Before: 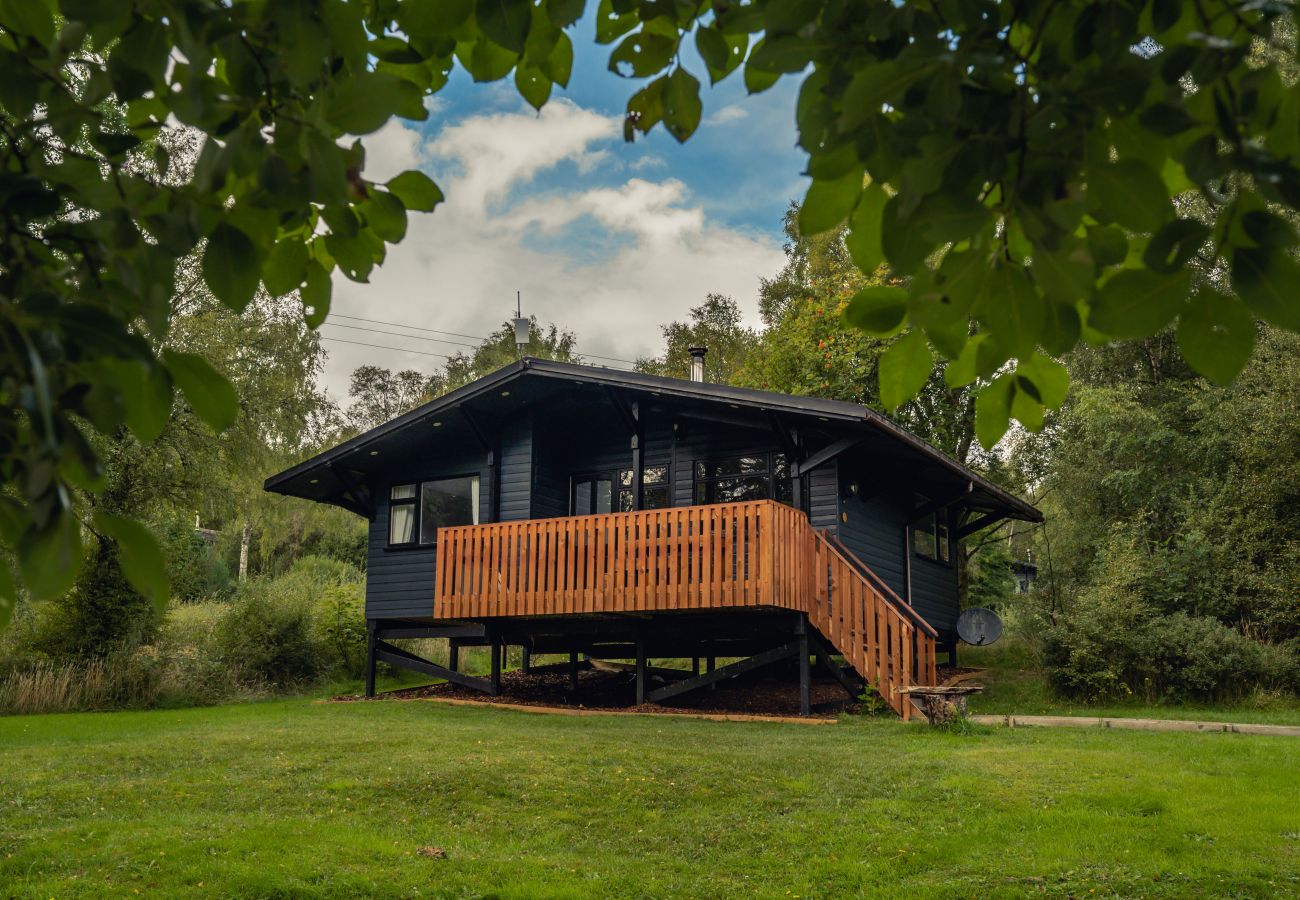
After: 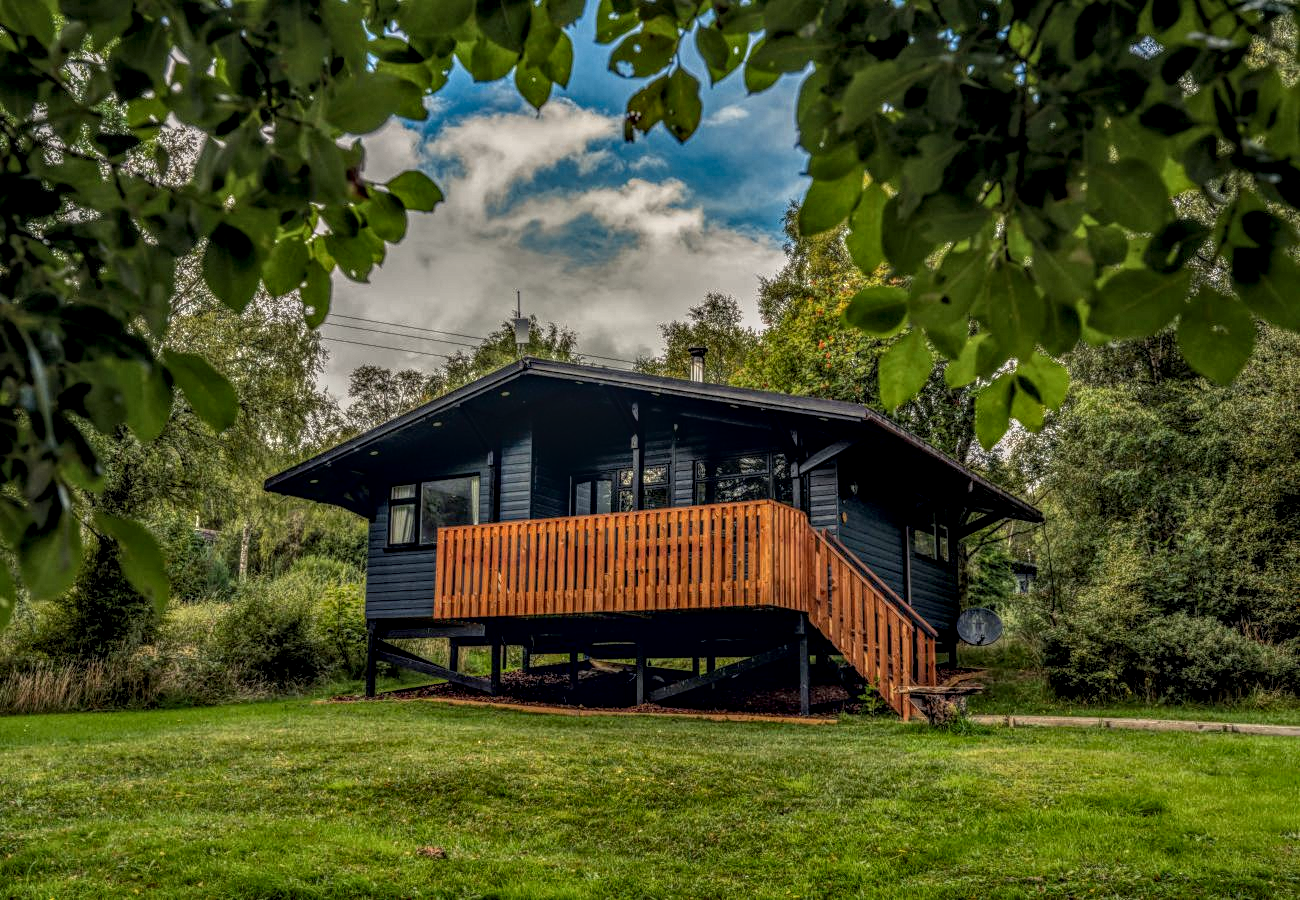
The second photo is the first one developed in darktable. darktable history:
contrast equalizer: octaves 7, y [[0.6 ×6], [0.55 ×6], [0 ×6], [0 ×6], [0 ×6]]
local contrast: highlights 5%, shadows 4%, detail 201%, midtone range 0.243
